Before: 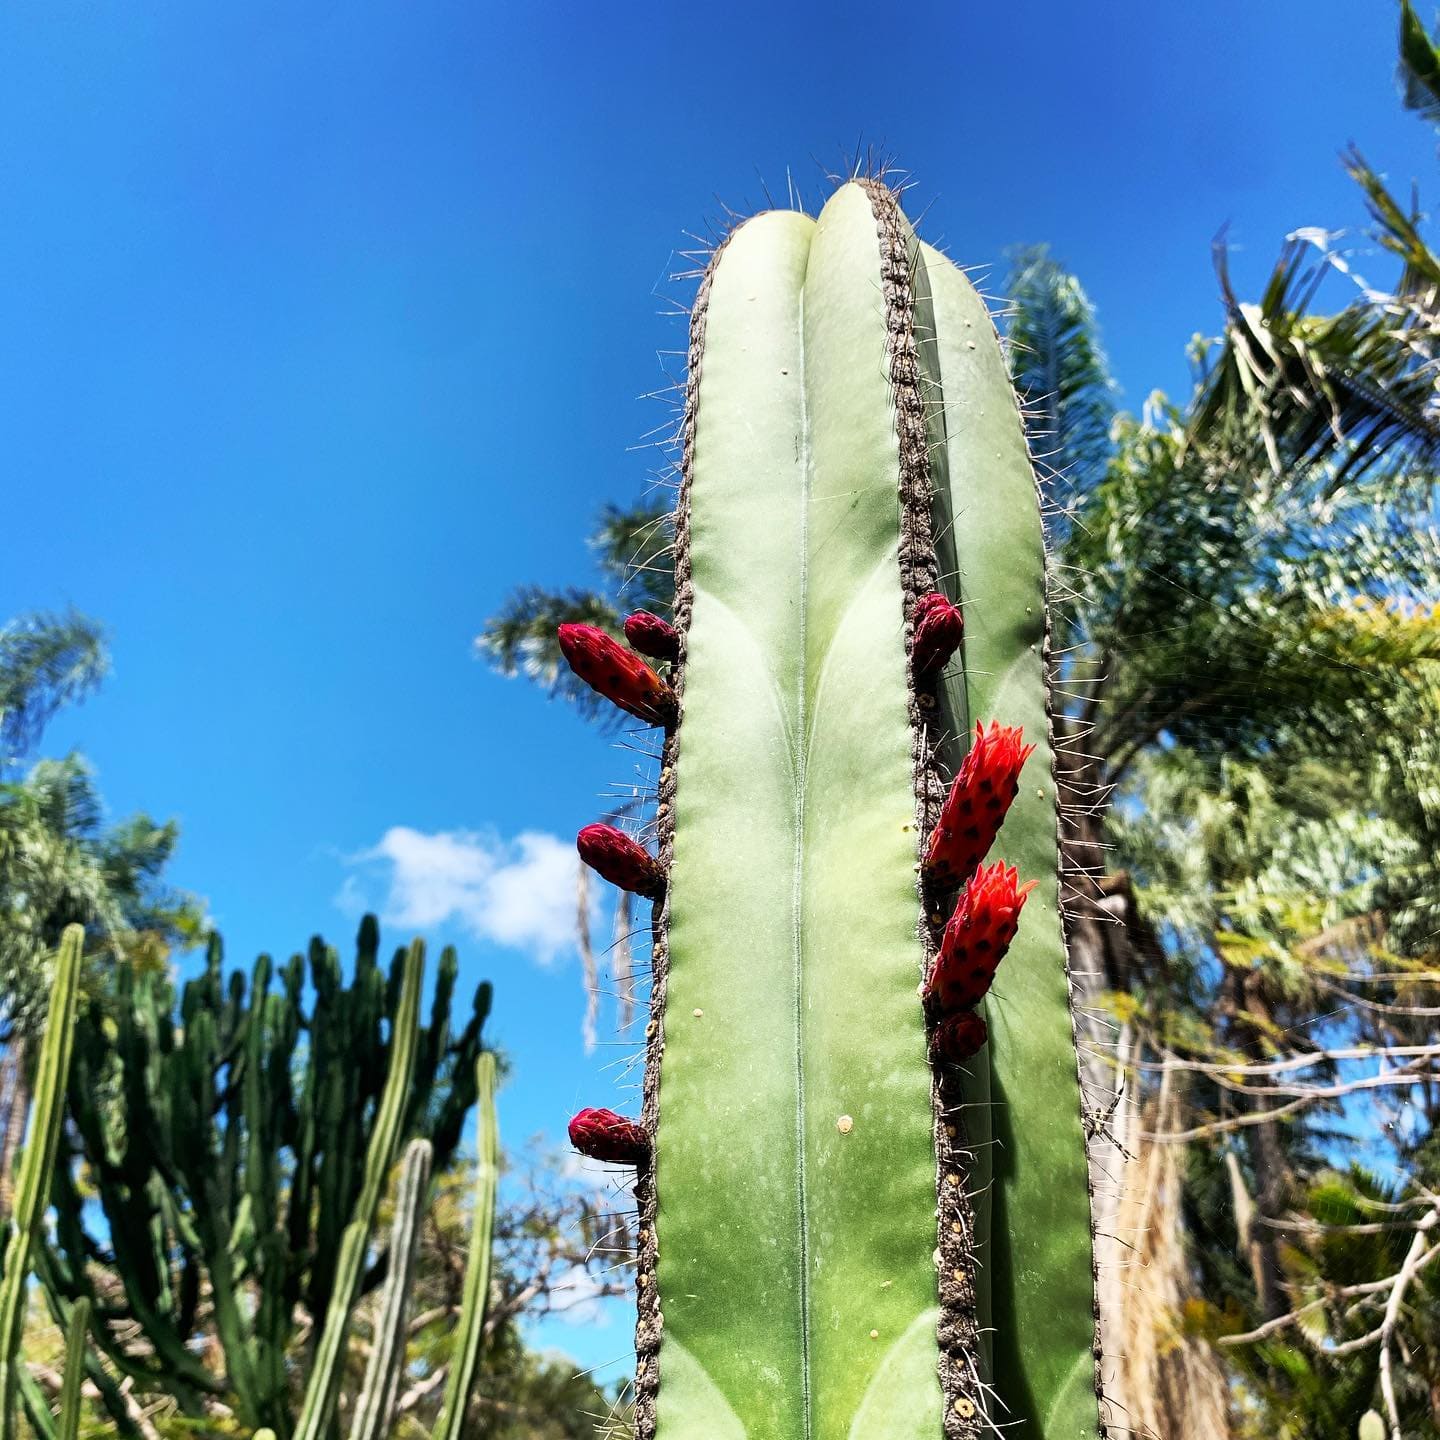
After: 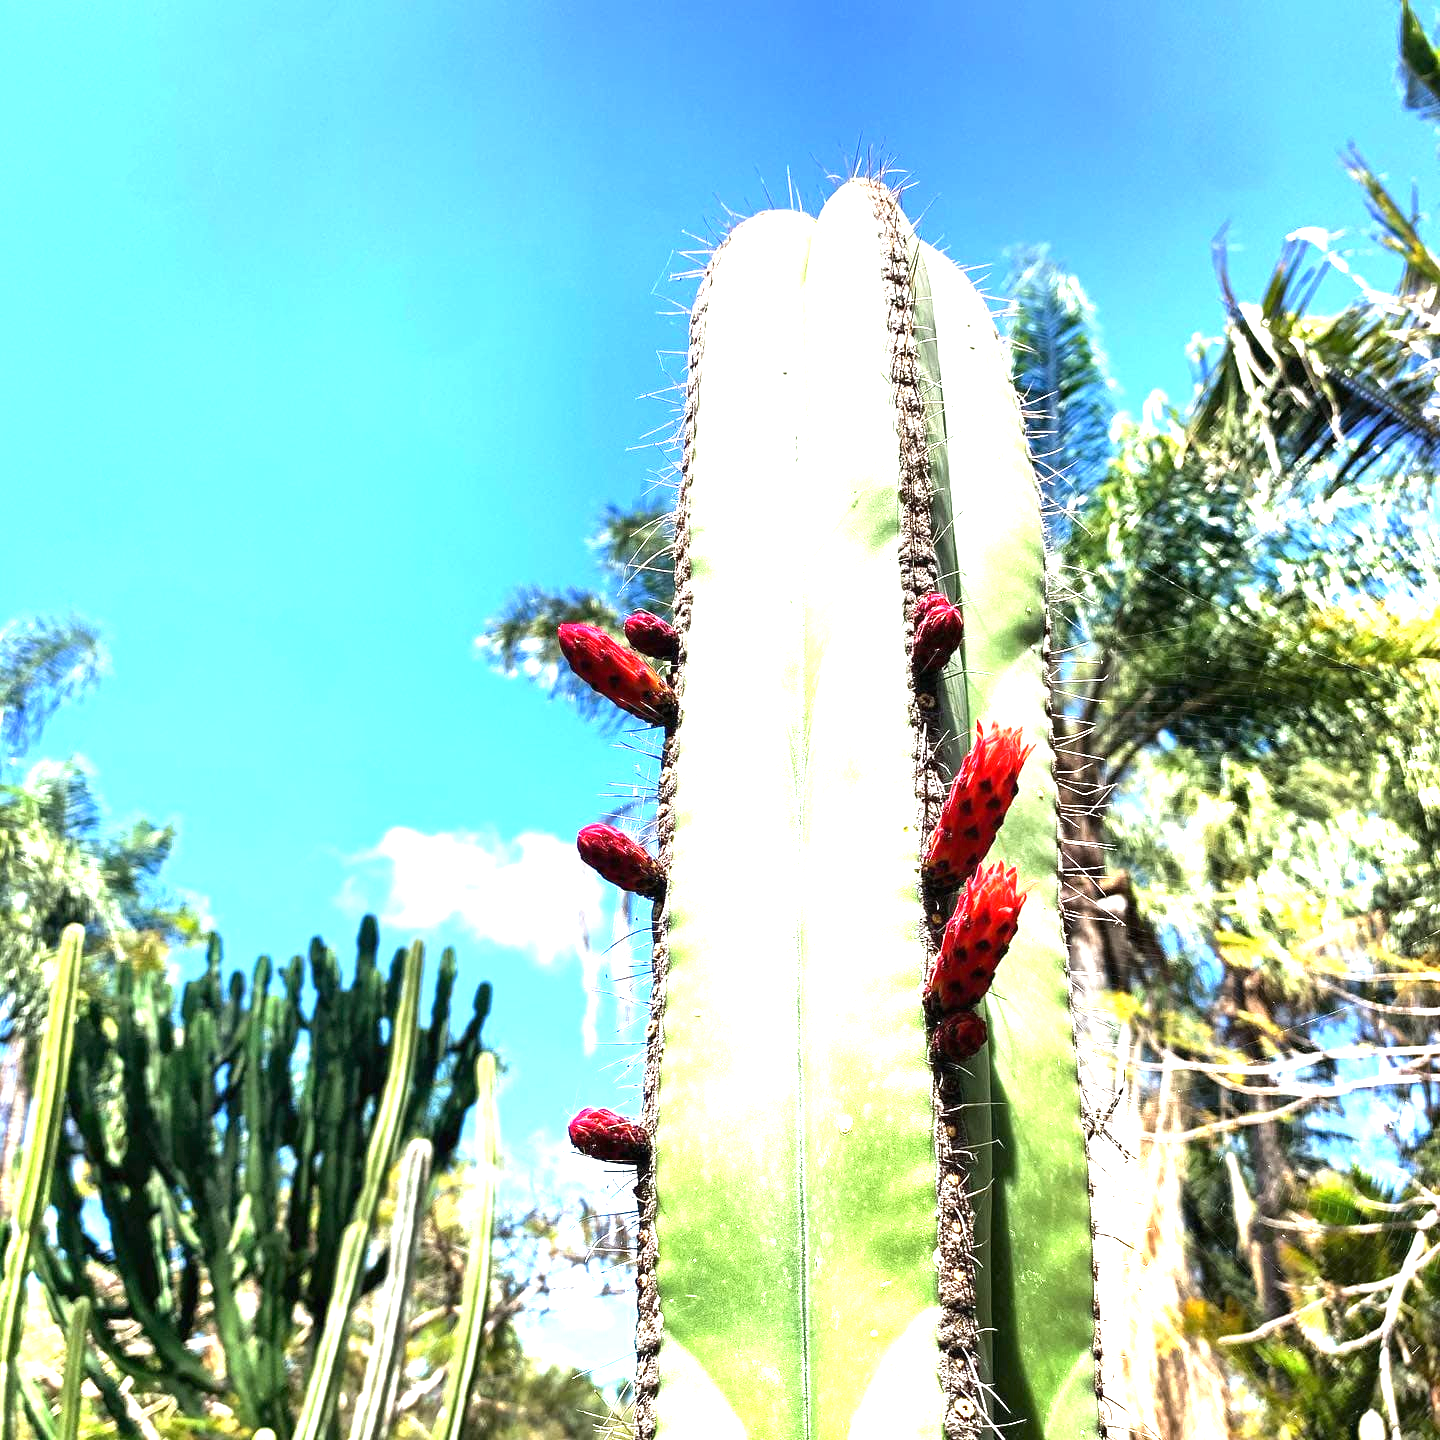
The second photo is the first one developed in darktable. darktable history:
exposure: black level correction 0, exposure 1.672 EV, compensate highlight preservation false
tone curve: curves: ch0 [(0, 0) (0.003, 0.003) (0.011, 0.011) (0.025, 0.025) (0.044, 0.045) (0.069, 0.07) (0.1, 0.1) (0.136, 0.137) (0.177, 0.179) (0.224, 0.226) (0.277, 0.279) (0.335, 0.338) (0.399, 0.402) (0.468, 0.472) (0.543, 0.547) (0.623, 0.628) (0.709, 0.715) (0.801, 0.807) (0.898, 0.902) (1, 1)], preserve colors none
